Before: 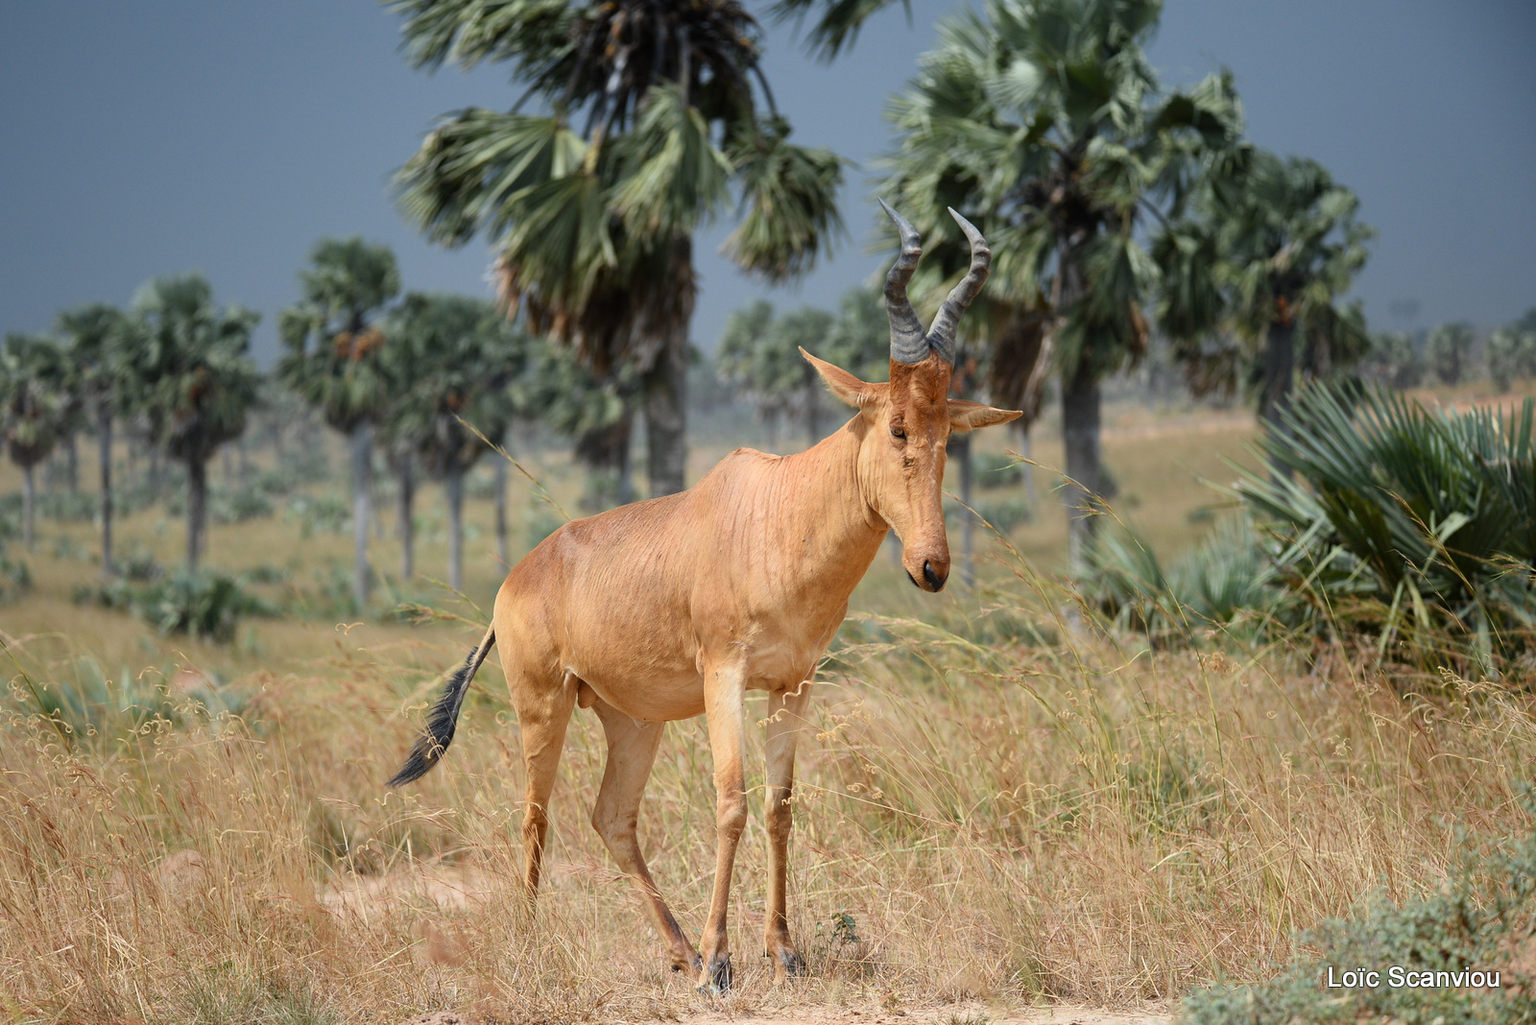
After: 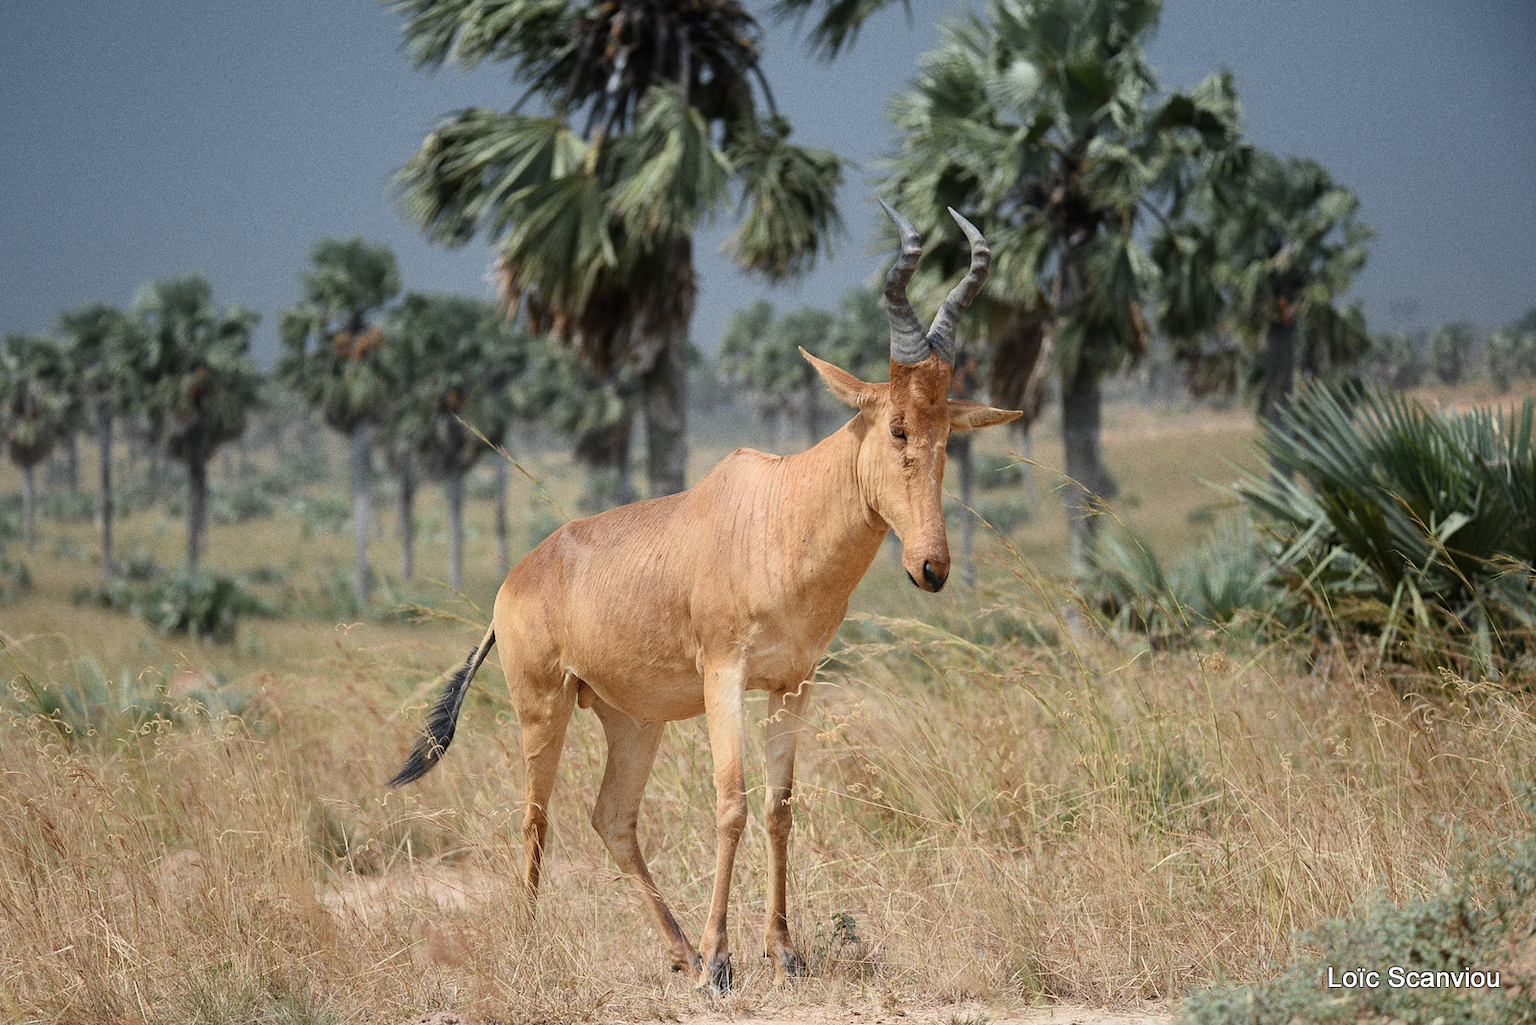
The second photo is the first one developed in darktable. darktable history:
grain: coarseness 0.09 ISO
color contrast: green-magenta contrast 0.84, blue-yellow contrast 0.86
